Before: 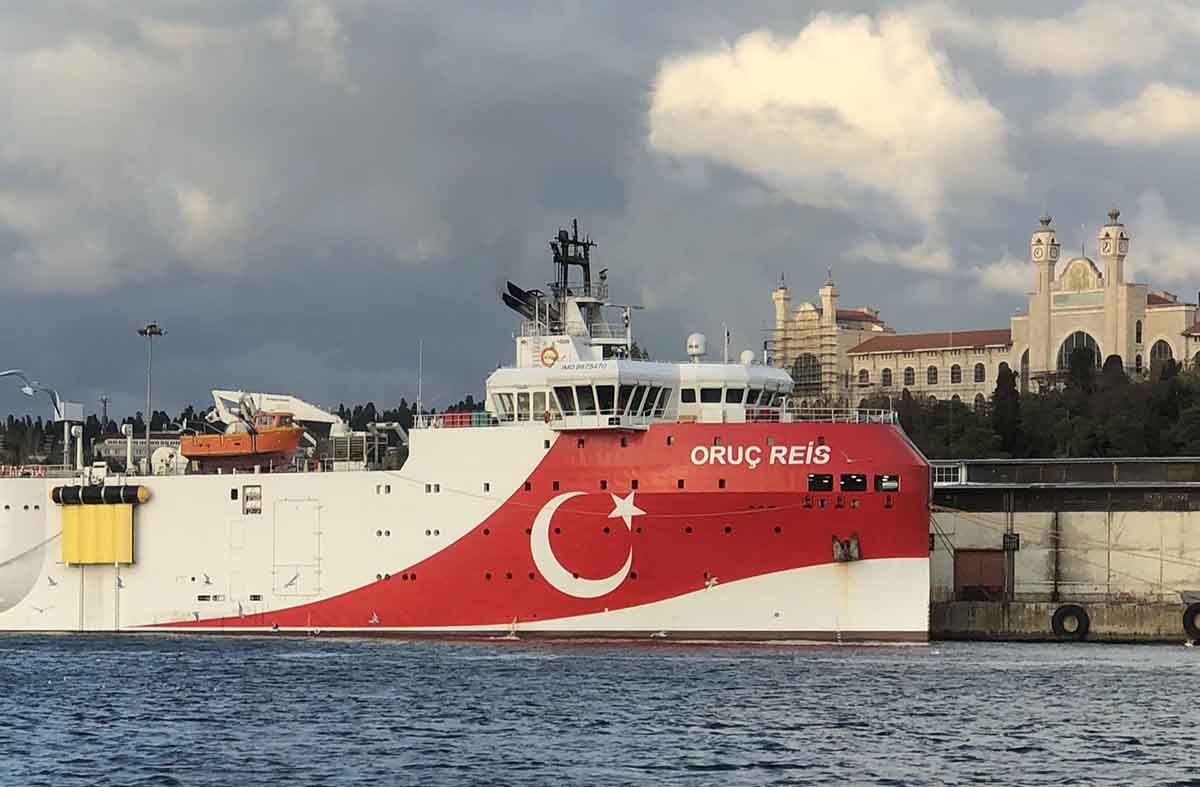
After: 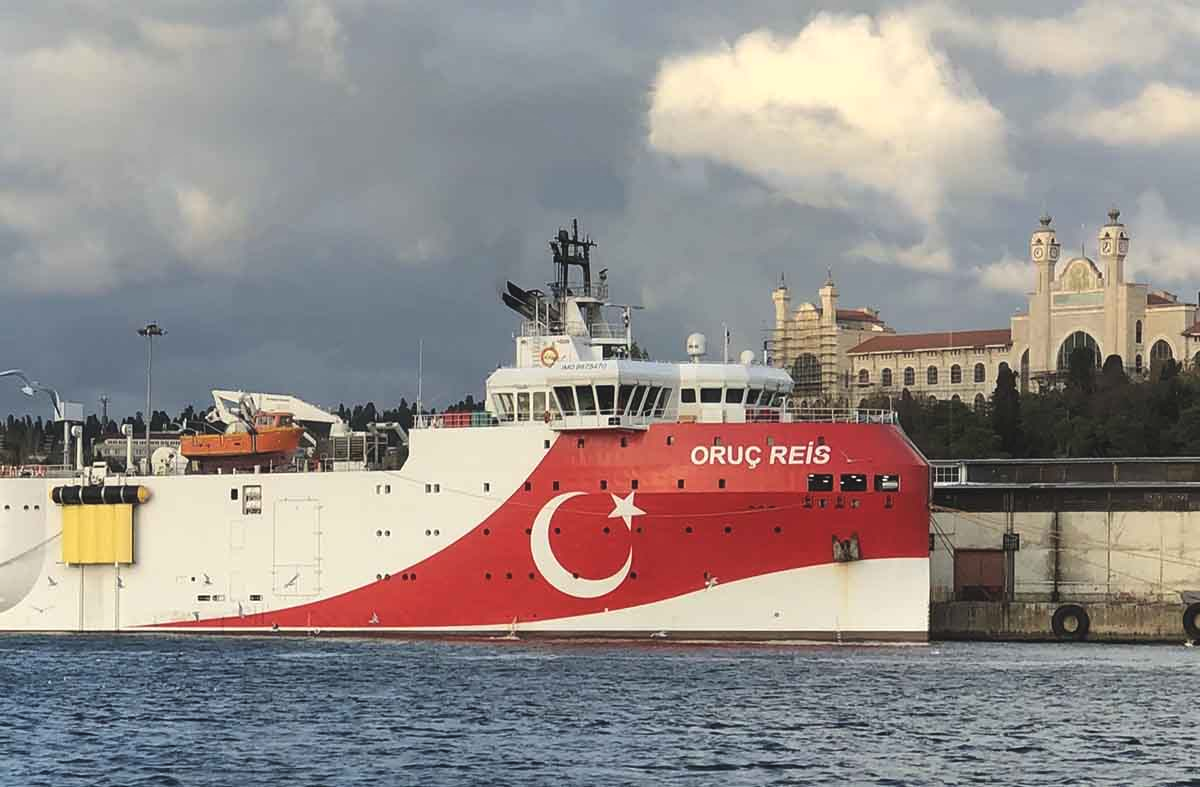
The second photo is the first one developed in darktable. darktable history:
exposure: black level correction -0.007, exposure 0.072 EV, compensate highlight preservation false
shadows and highlights: radius 125.6, shadows 30.34, highlights -30.6, low approximation 0.01, soften with gaussian
